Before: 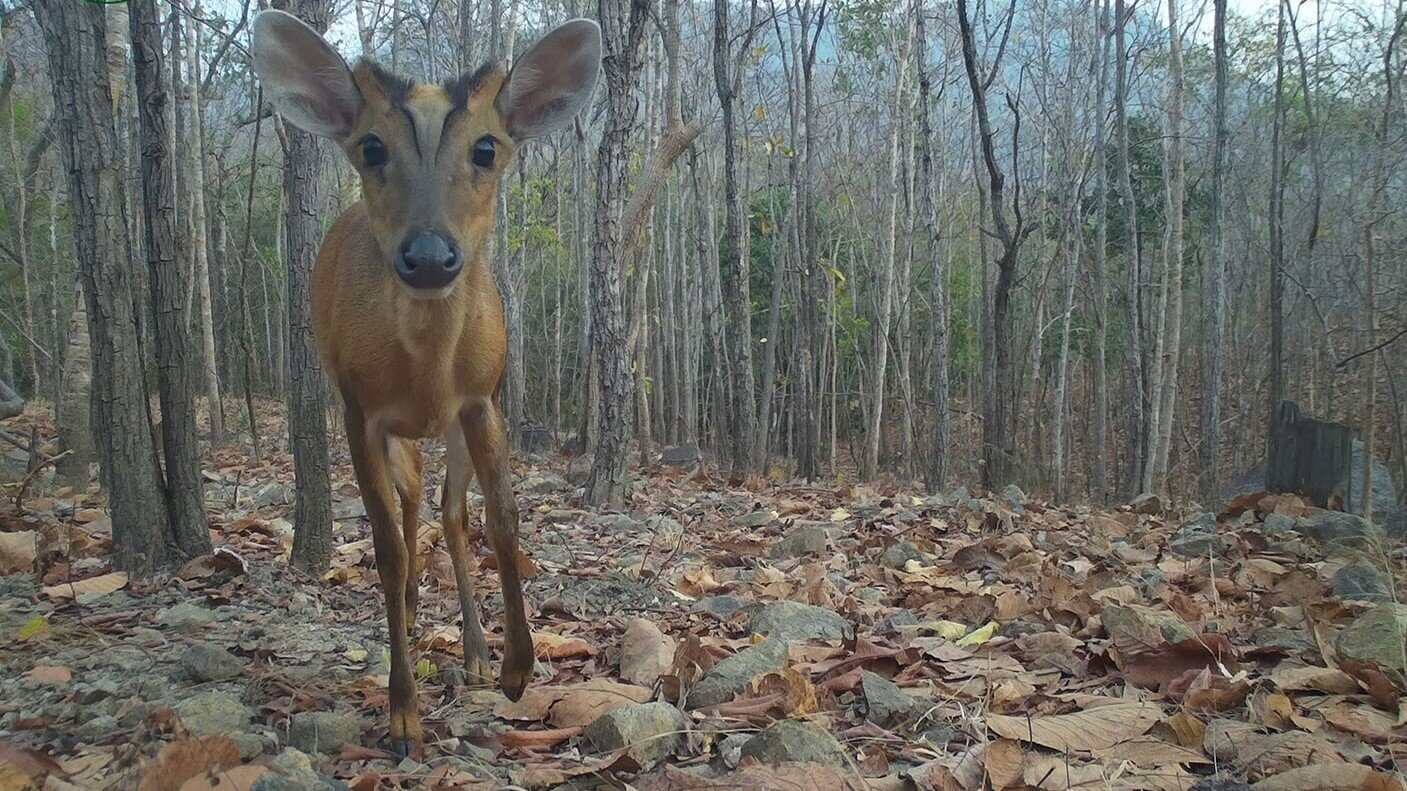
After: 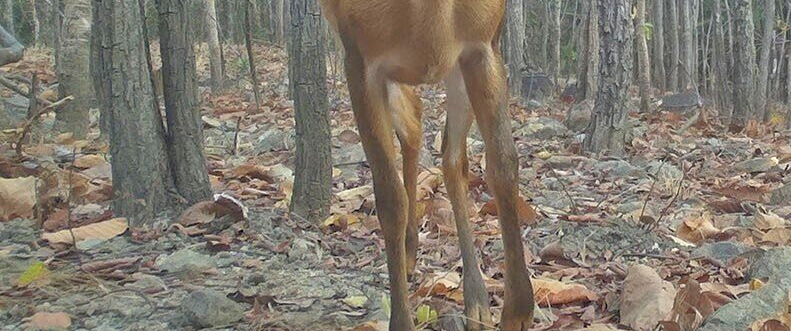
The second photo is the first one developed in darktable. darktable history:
tone equalizer: -7 EV 0.164 EV, -6 EV 0.635 EV, -5 EV 1.15 EV, -4 EV 1.35 EV, -3 EV 1.17 EV, -2 EV 0.6 EV, -1 EV 0.169 EV
crop: top 44.773%, right 43.756%, bottom 13.333%
